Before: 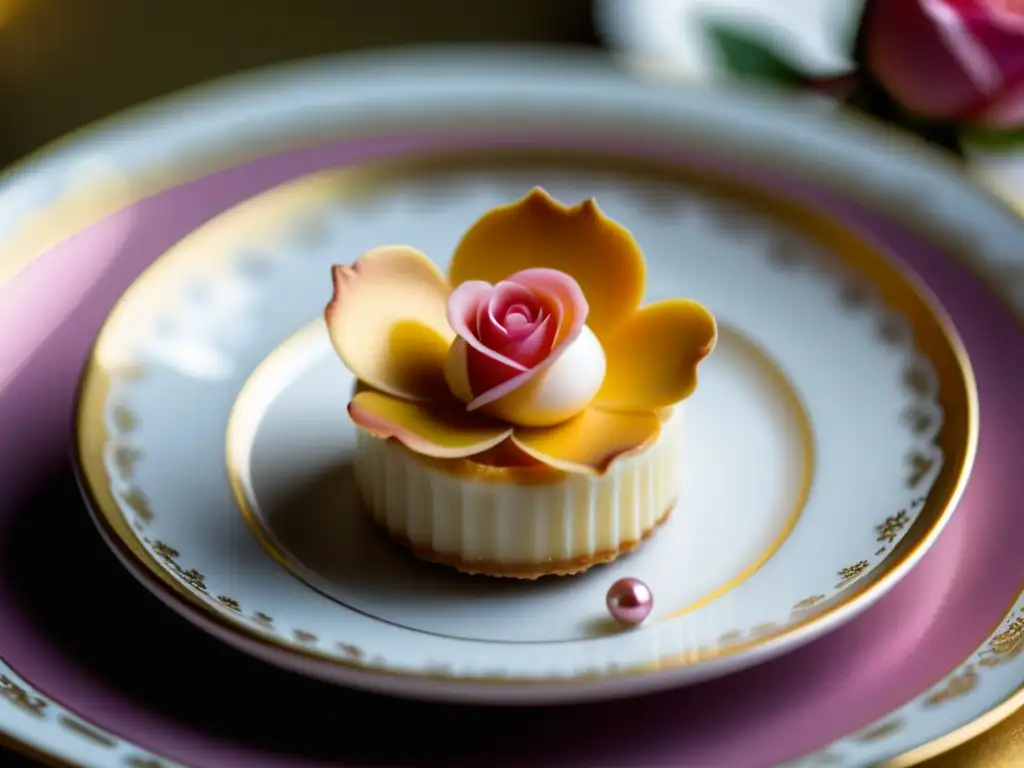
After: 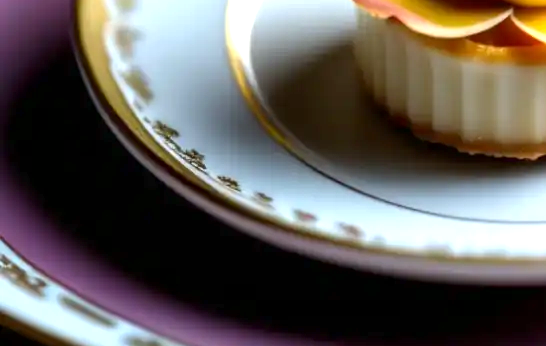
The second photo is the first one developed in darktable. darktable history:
crop and rotate: top 54.778%, right 46.61%, bottom 0.159%
exposure: black level correction 0.001, exposure 0.955 EV, compensate exposure bias true, compensate highlight preservation false
